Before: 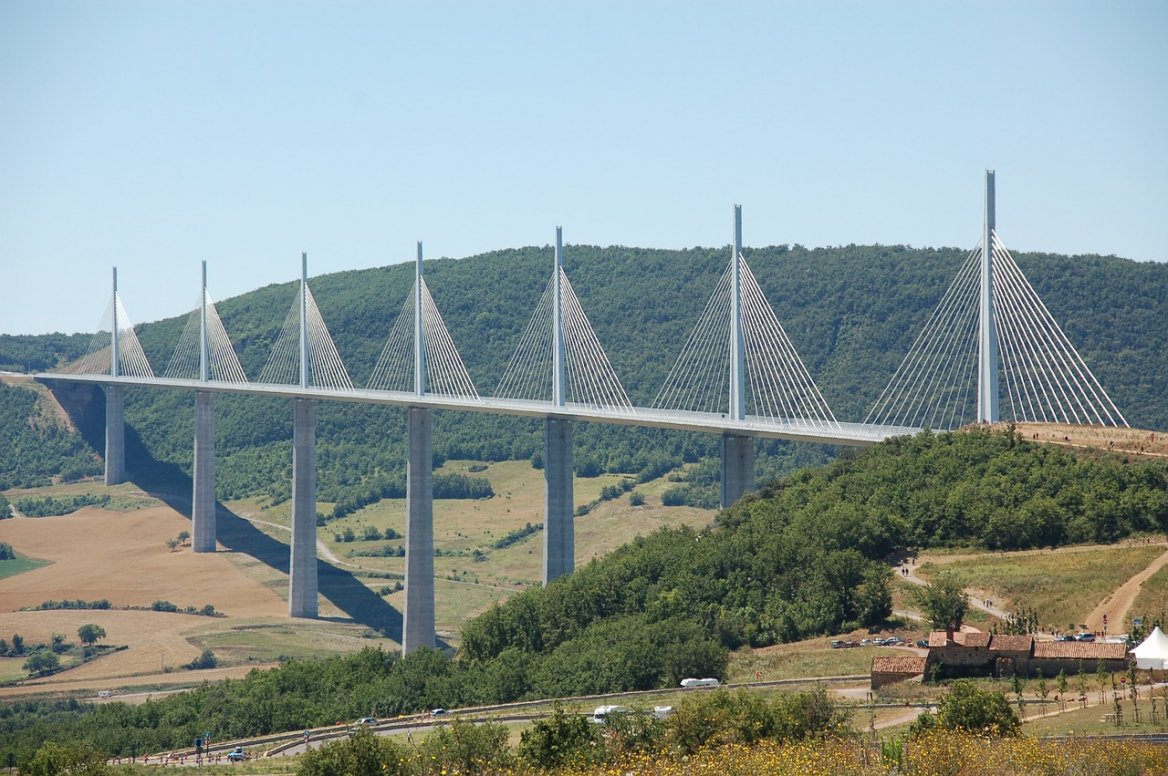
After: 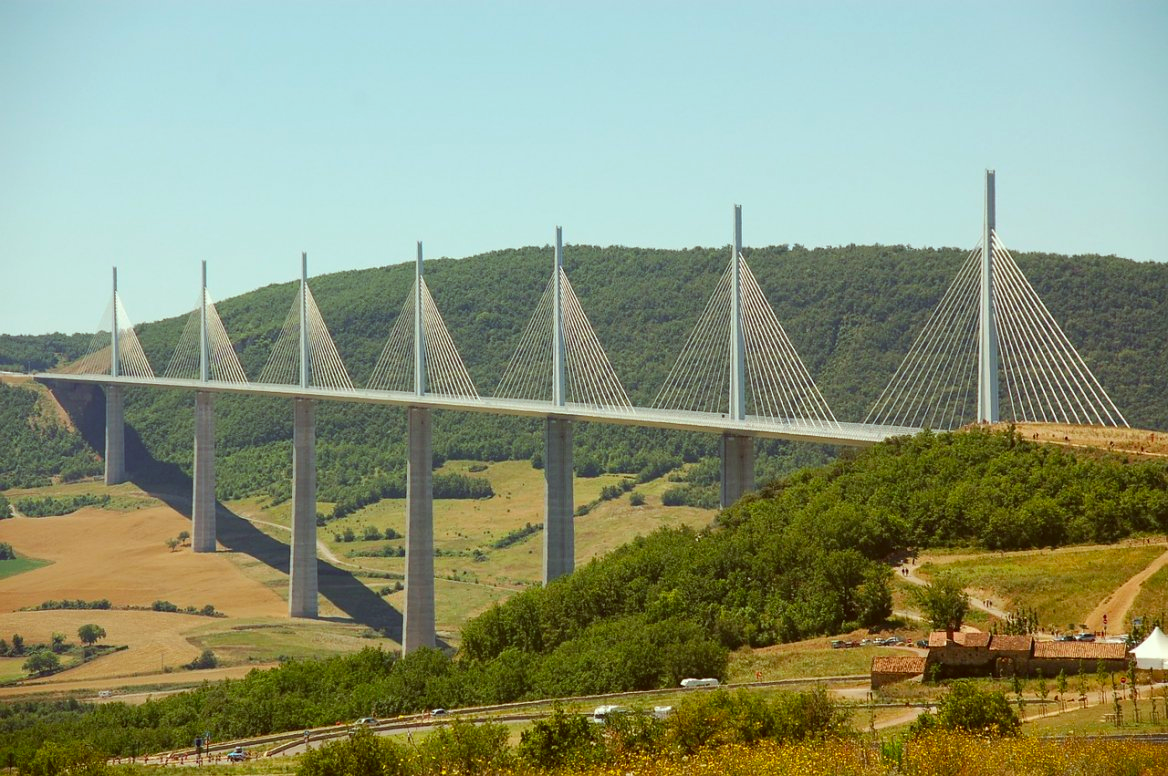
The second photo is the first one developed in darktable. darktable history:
contrast brightness saturation: brightness -0.02, saturation 0.35
color correction: highlights a* -5.94, highlights b* 9.48, shadows a* 10.12, shadows b* 23.94
